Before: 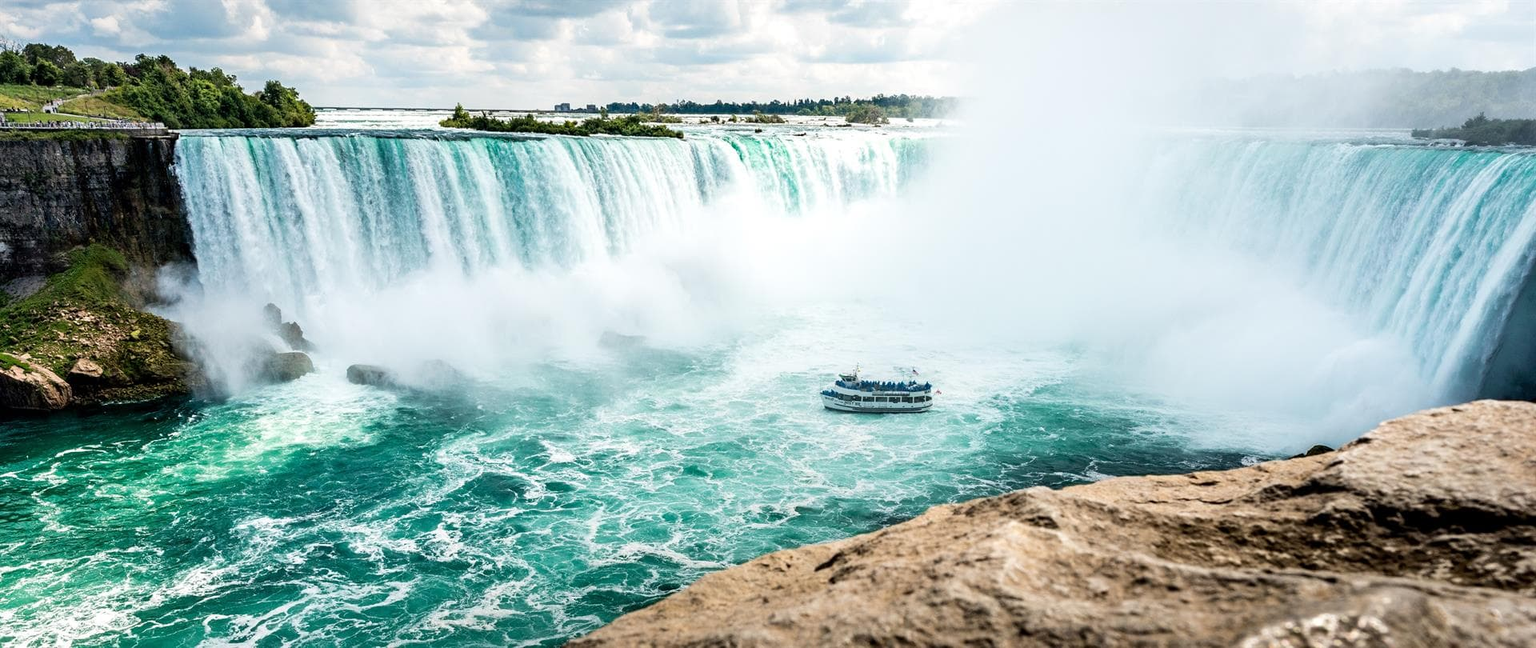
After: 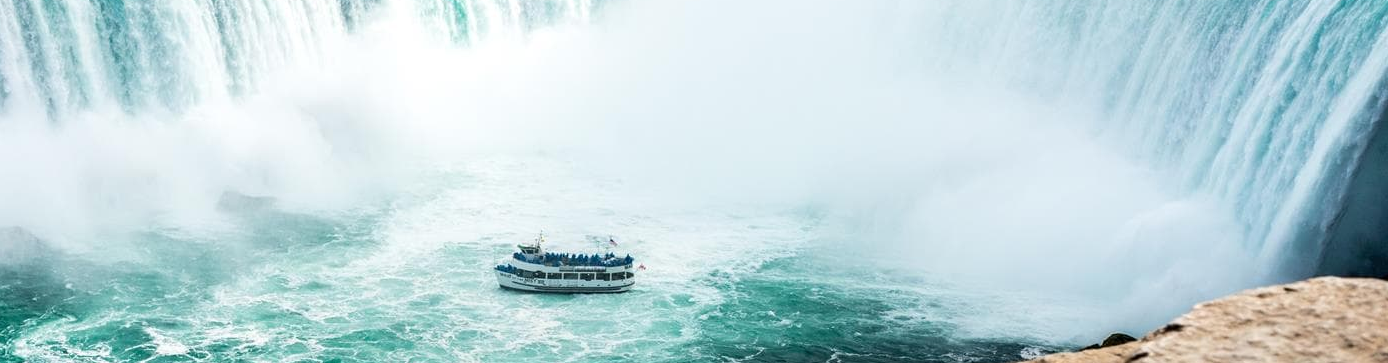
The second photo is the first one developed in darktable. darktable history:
crop and rotate: left 27.658%, top 27.604%, bottom 27.533%
